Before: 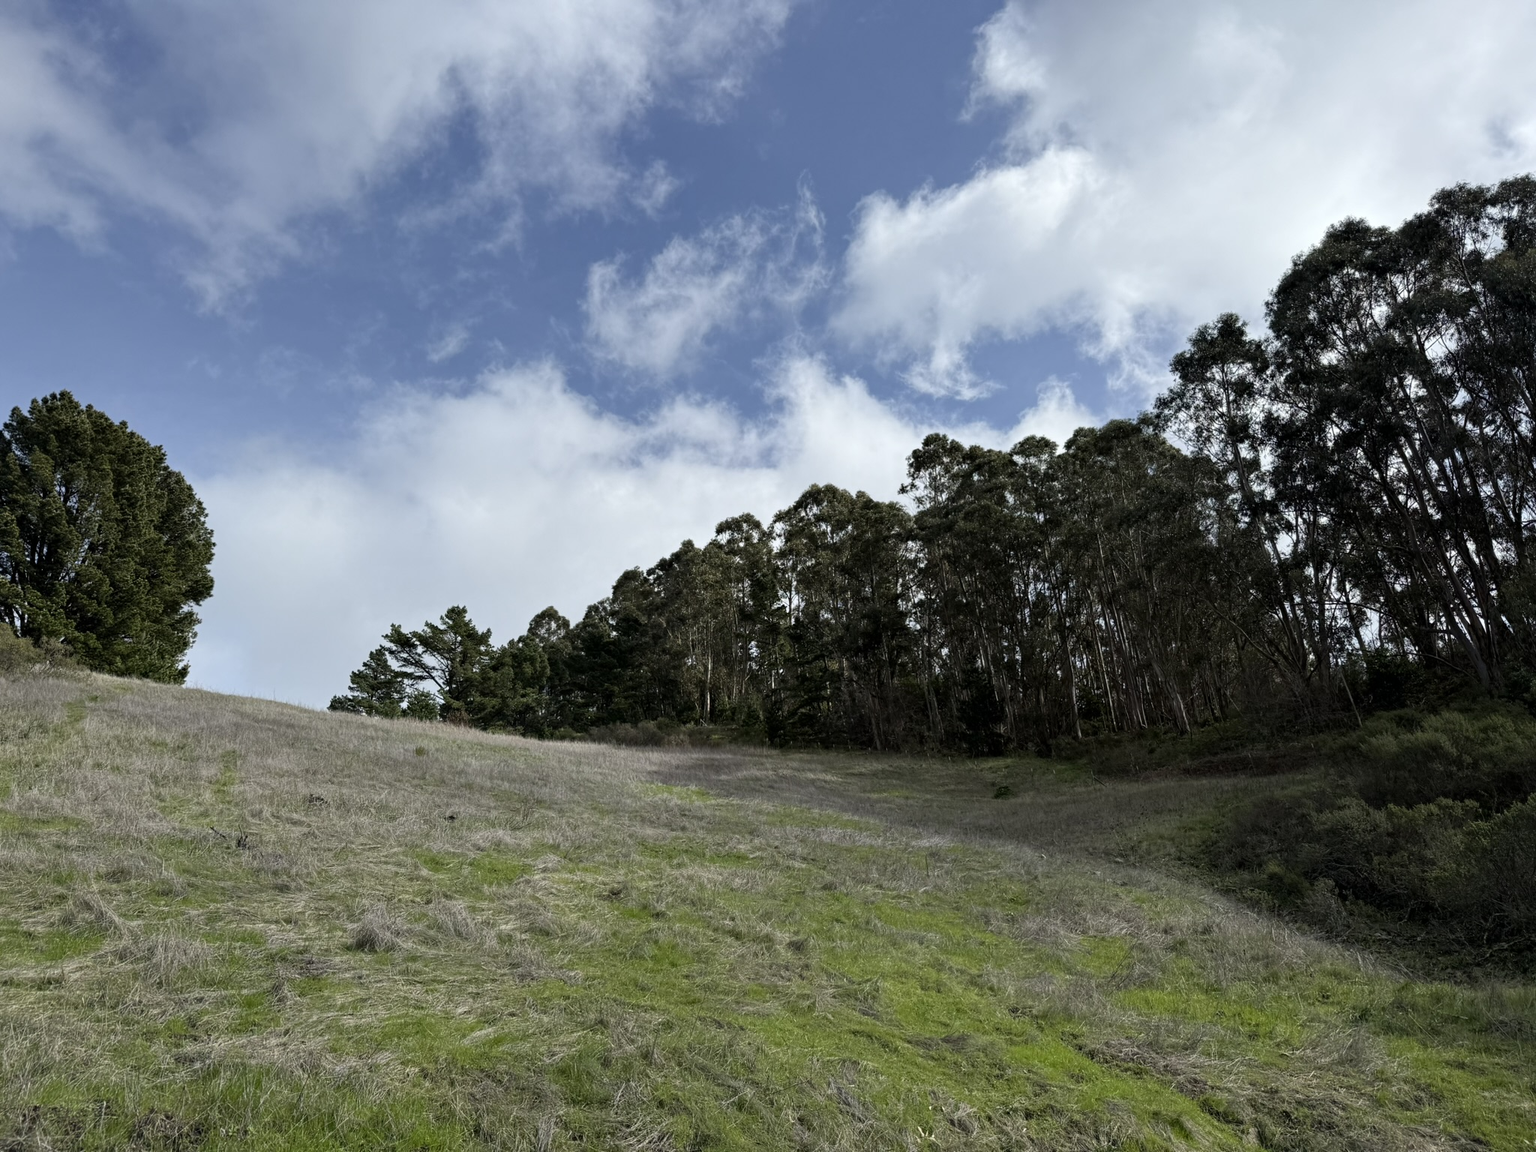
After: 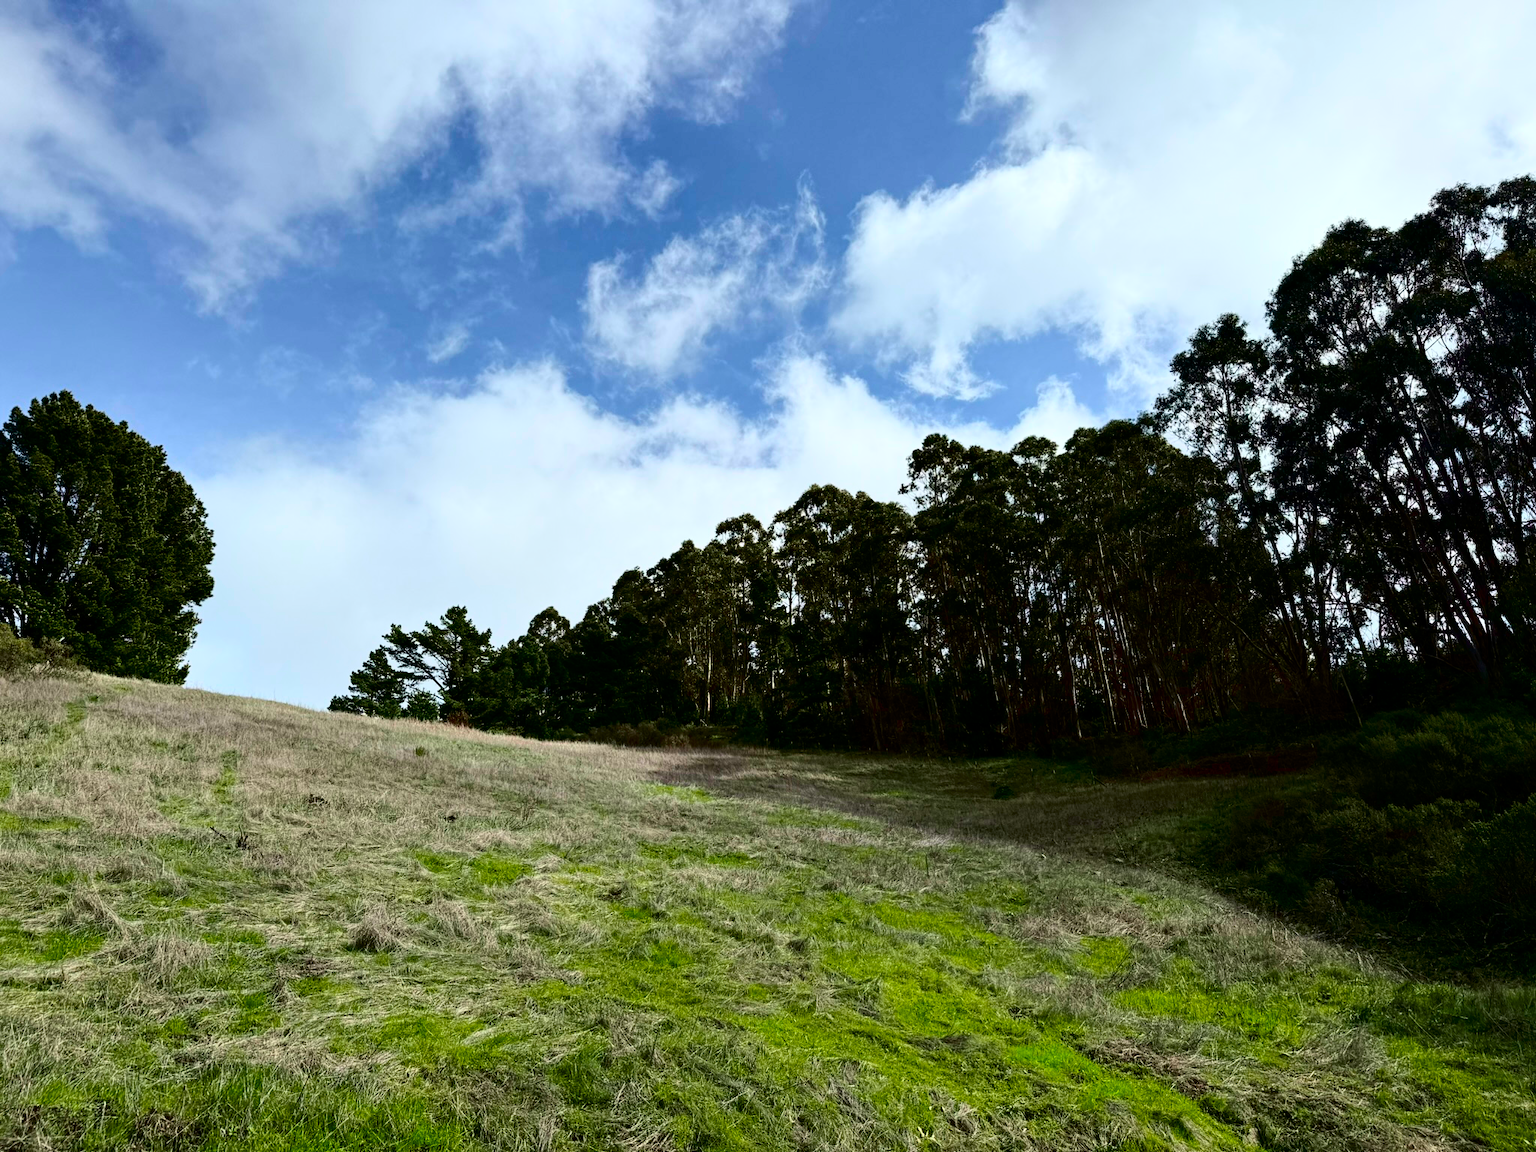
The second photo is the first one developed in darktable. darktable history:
contrast brightness saturation: contrast 0.26, brightness 0.02, saturation 0.87
tone curve: curves: ch0 [(0.003, 0) (0.066, 0.023) (0.149, 0.094) (0.264, 0.238) (0.395, 0.401) (0.517, 0.553) (0.716, 0.743) (0.813, 0.846) (1, 1)]; ch1 [(0, 0) (0.164, 0.115) (0.337, 0.332) (0.39, 0.398) (0.464, 0.461) (0.501, 0.5) (0.521, 0.529) (0.571, 0.588) (0.652, 0.681) (0.733, 0.749) (0.811, 0.796) (1, 1)]; ch2 [(0, 0) (0.337, 0.382) (0.464, 0.476) (0.501, 0.502) (0.527, 0.54) (0.556, 0.567) (0.6, 0.59) (0.687, 0.675) (1, 1)], color space Lab, independent channels, preserve colors none
